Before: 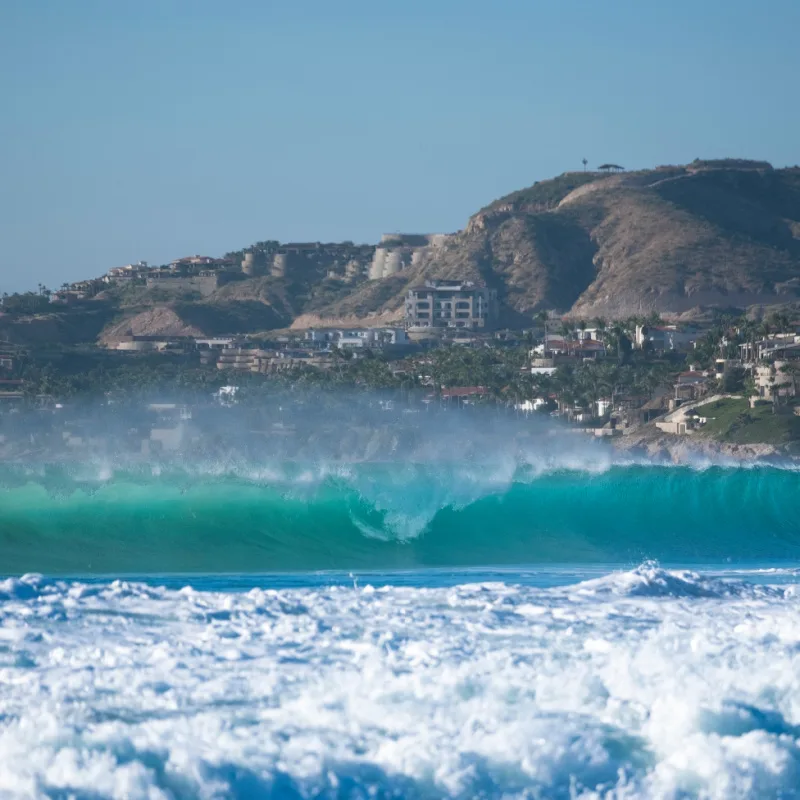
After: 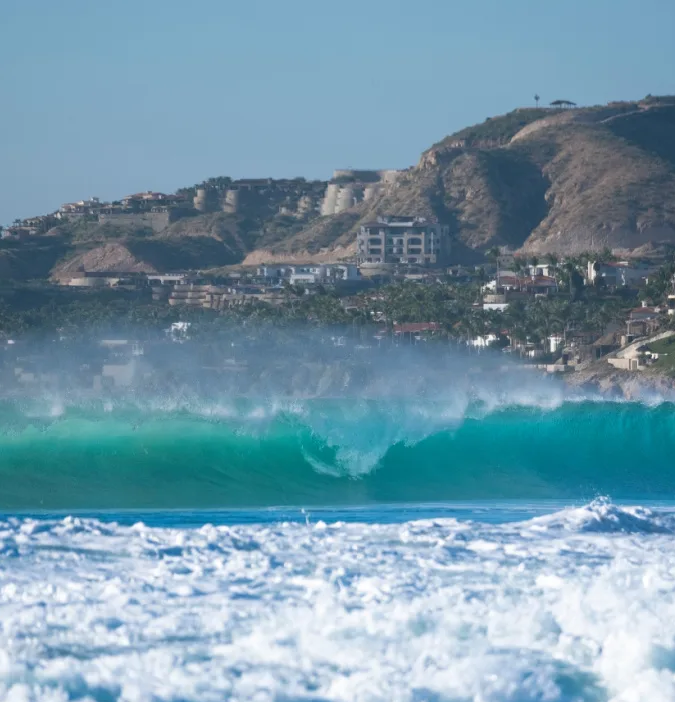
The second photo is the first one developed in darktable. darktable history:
crop: left 6.024%, top 8.033%, right 9.538%, bottom 4.119%
